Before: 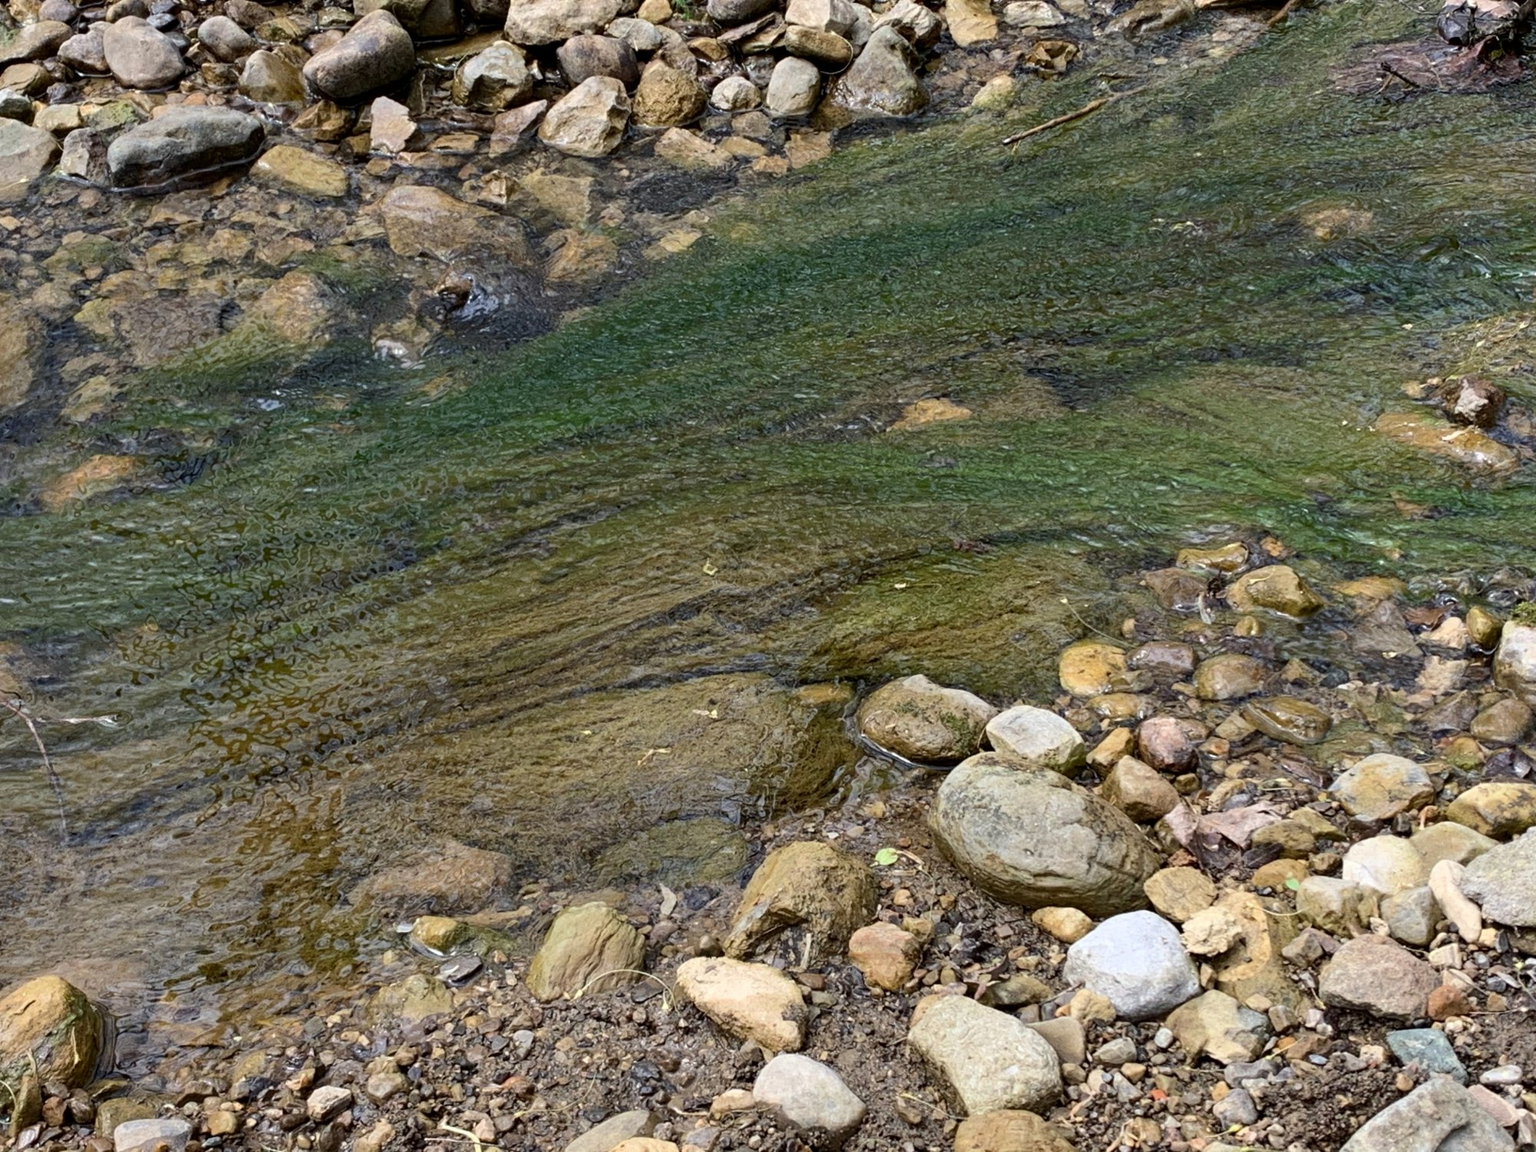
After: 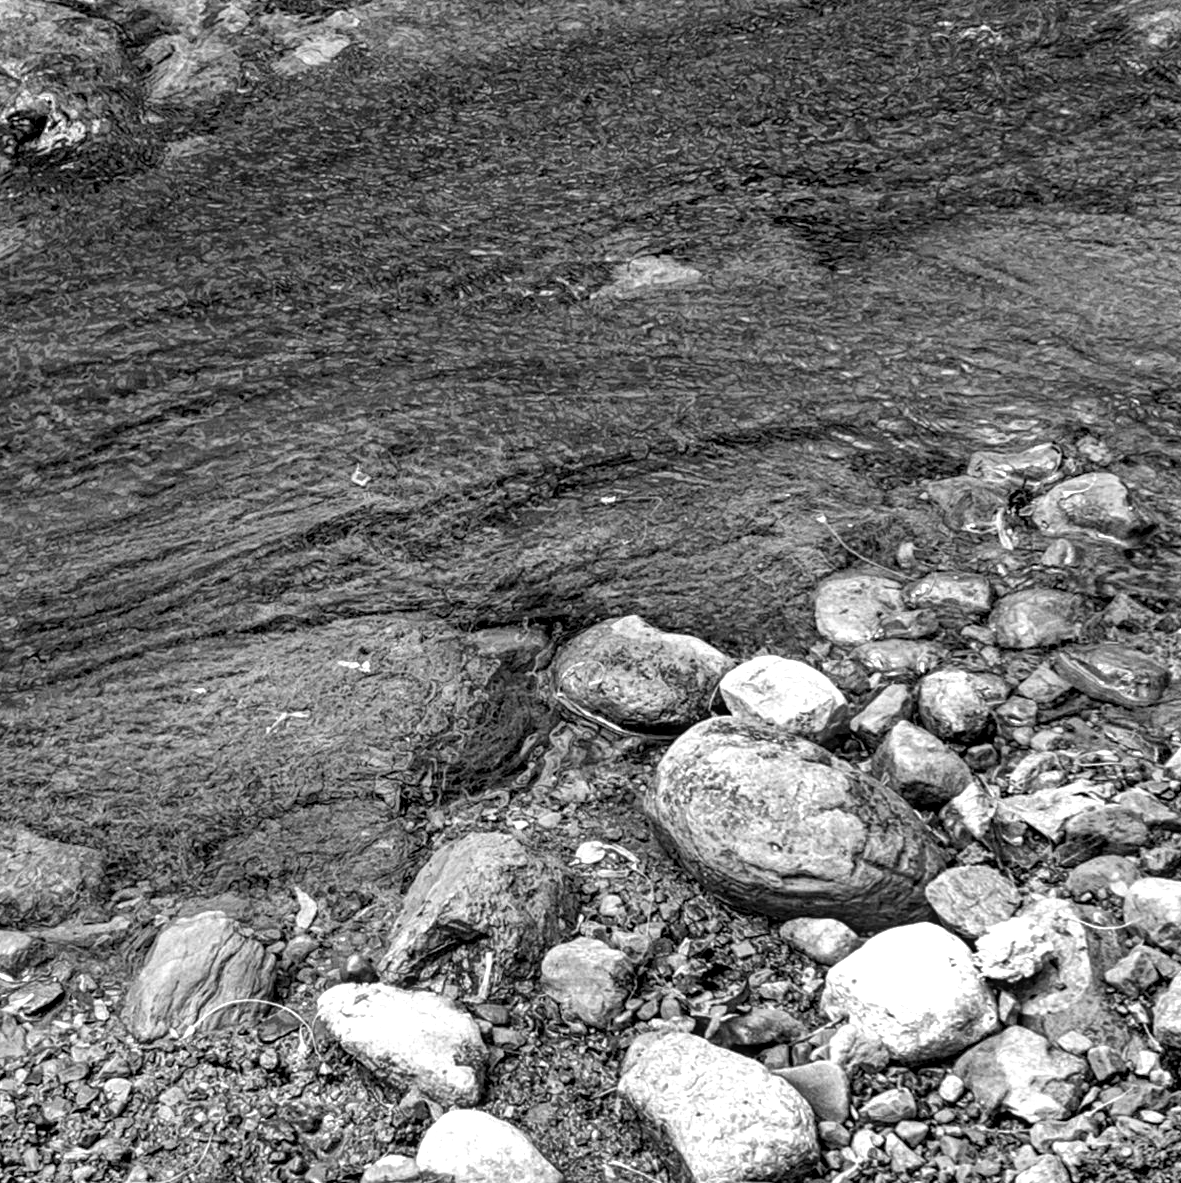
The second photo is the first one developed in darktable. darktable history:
tone equalizer: -8 EV -0.729 EV, -7 EV -0.69 EV, -6 EV -0.615 EV, -5 EV -0.389 EV, -3 EV 0.399 EV, -2 EV 0.6 EV, -1 EV 0.674 EV, +0 EV 0.731 EV
local contrast: detail 144%
crop and rotate: left 28.219%, top 17.589%, right 12.706%, bottom 3.478%
haze removal: strength 0.298, distance 0.256, adaptive false
color zones: curves: ch0 [(0, 0.613) (0.01, 0.613) (0.245, 0.448) (0.498, 0.529) (0.642, 0.665) (0.879, 0.777) (0.99, 0.613)]; ch1 [(0, 0) (0.143, 0) (0.286, 0) (0.429, 0) (0.571, 0) (0.714, 0) (0.857, 0)]
color correction: highlights b* 0.053, saturation 1.35
shadows and highlights: white point adjustment -3.69, highlights -63.81, soften with gaussian
